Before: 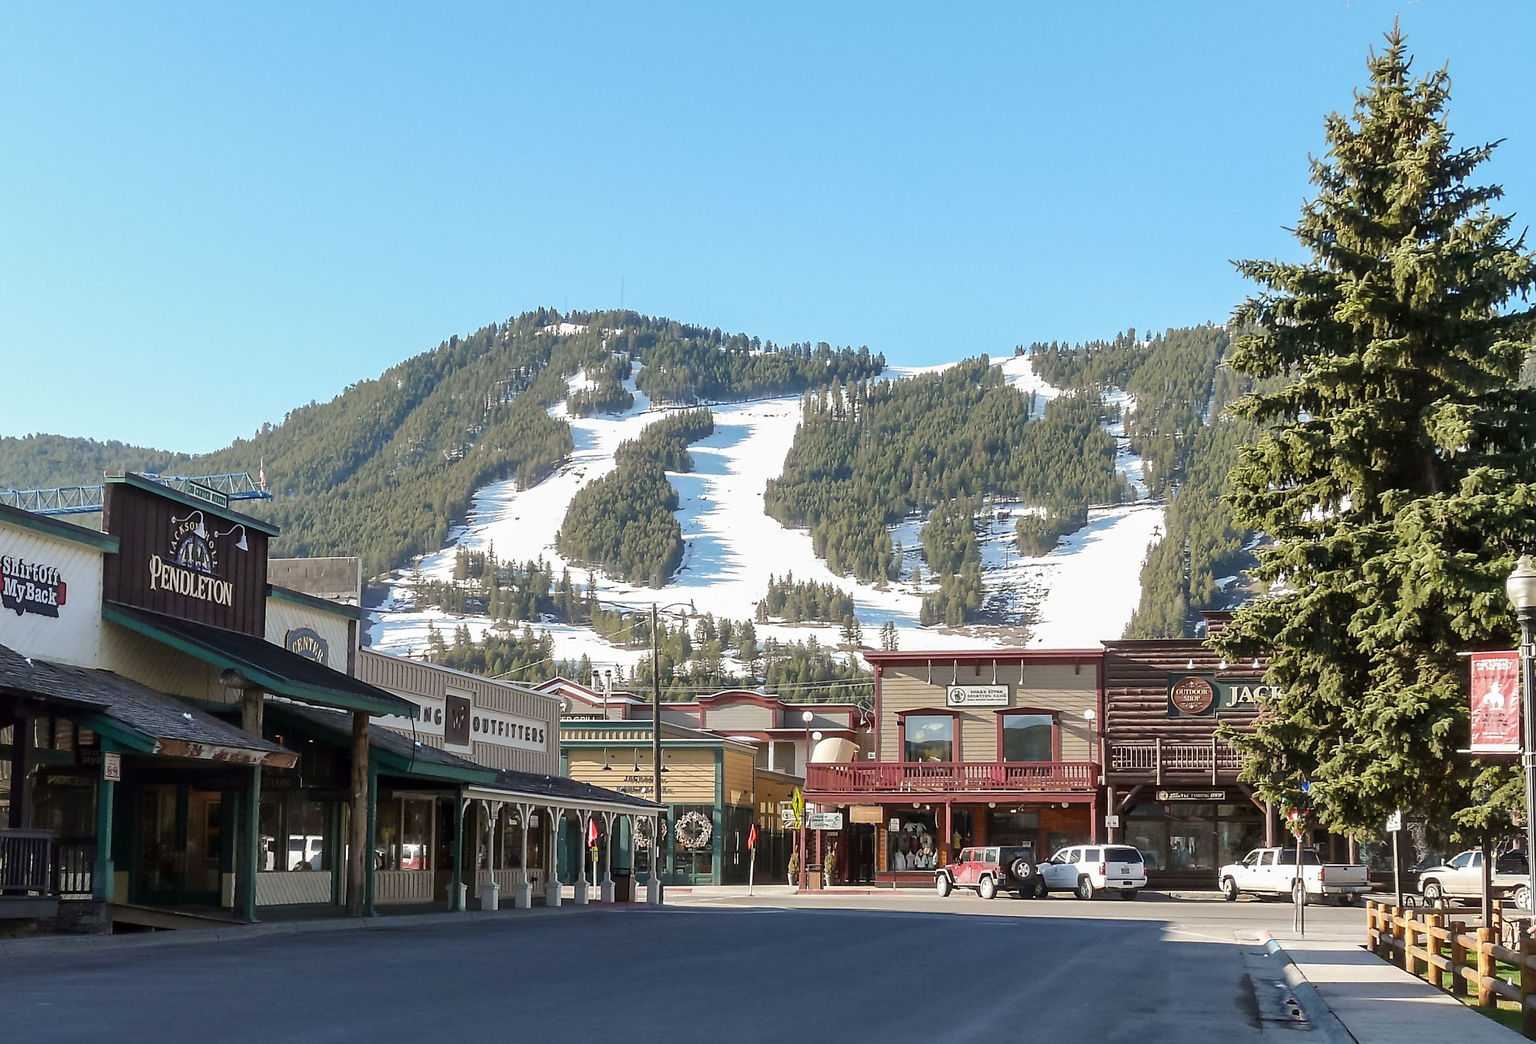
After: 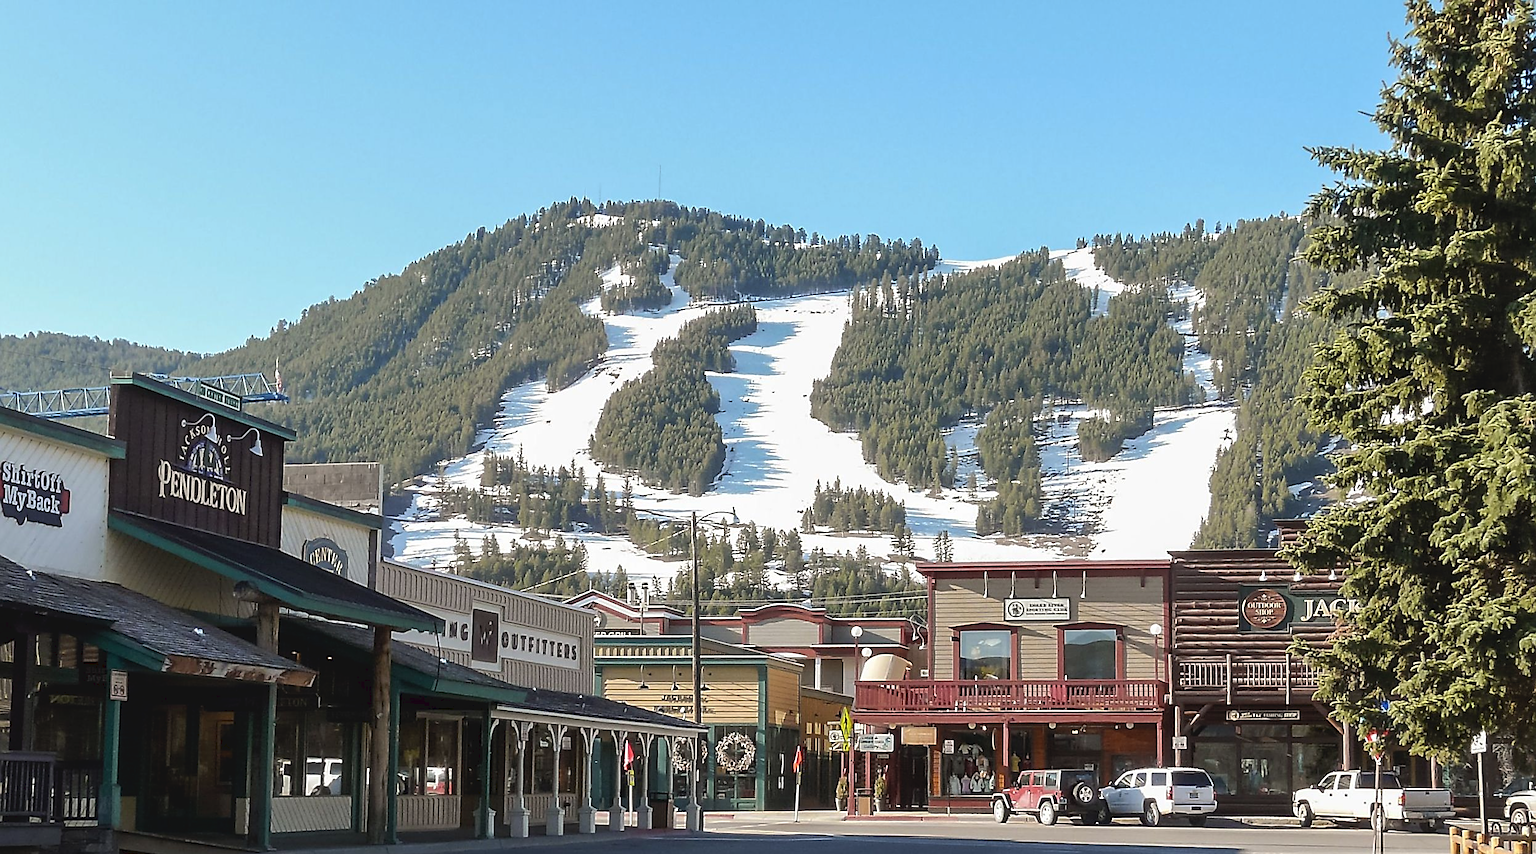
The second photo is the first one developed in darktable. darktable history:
tone curve: curves: ch0 [(0, 0) (0.003, 0.051) (0.011, 0.054) (0.025, 0.056) (0.044, 0.07) (0.069, 0.092) (0.1, 0.119) (0.136, 0.149) (0.177, 0.189) (0.224, 0.231) (0.277, 0.278) (0.335, 0.329) (0.399, 0.386) (0.468, 0.454) (0.543, 0.524) (0.623, 0.603) (0.709, 0.687) (0.801, 0.776) (0.898, 0.878) (1, 1)], preserve colors none
crop and rotate: angle 0.03°, top 11.643%, right 5.651%, bottom 11.189%
sharpen: on, module defaults
